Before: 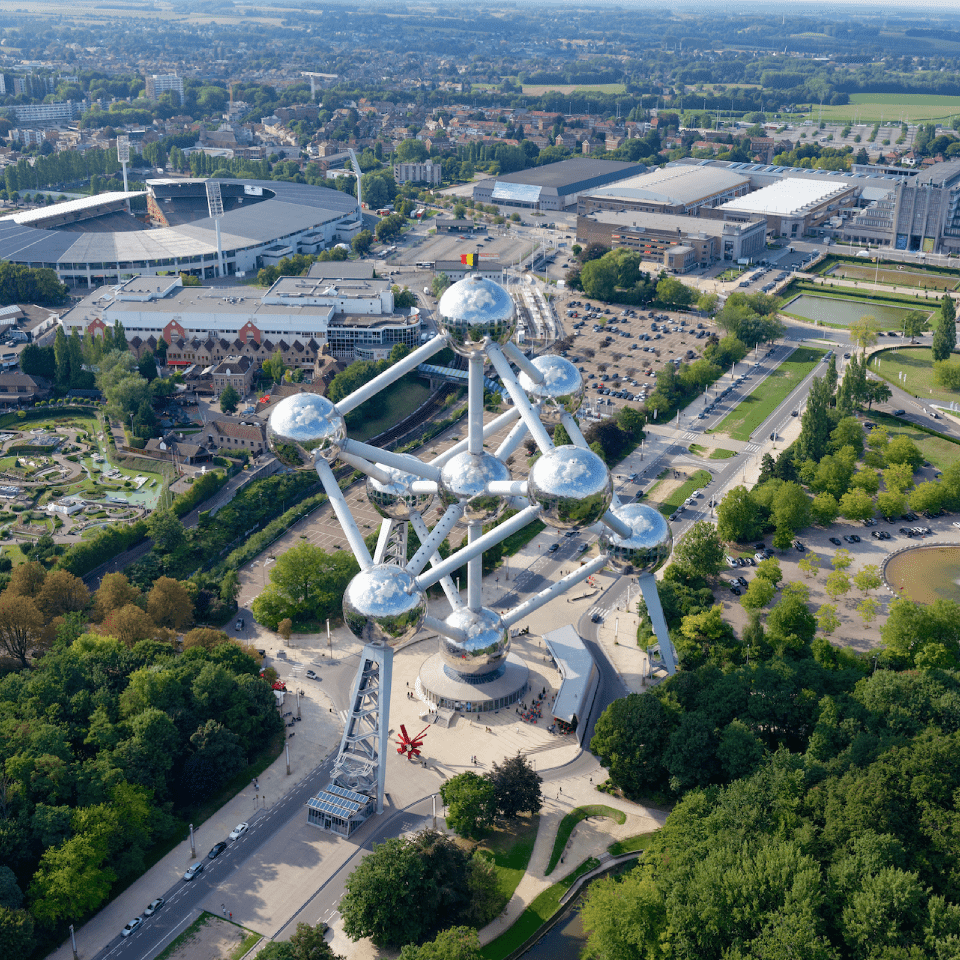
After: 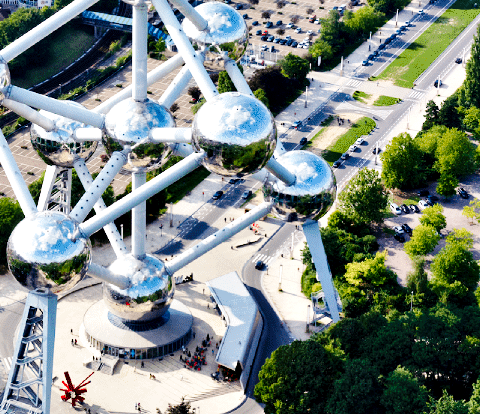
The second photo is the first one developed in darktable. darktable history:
base curve: curves: ch0 [(0, 0) (0.036, 0.025) (0.121, 0.166) (0.206, 0.329) (0.605, 0.79) (1, 1)], preserve colors none
crop: left 35.065%, top 36.809%, right 14.891%, bottom 19.976%
contrast equalizer: y [[0.6 ×6], [0.55 ×6], [0 ×6], [0 ×6], [0 ×6]]
